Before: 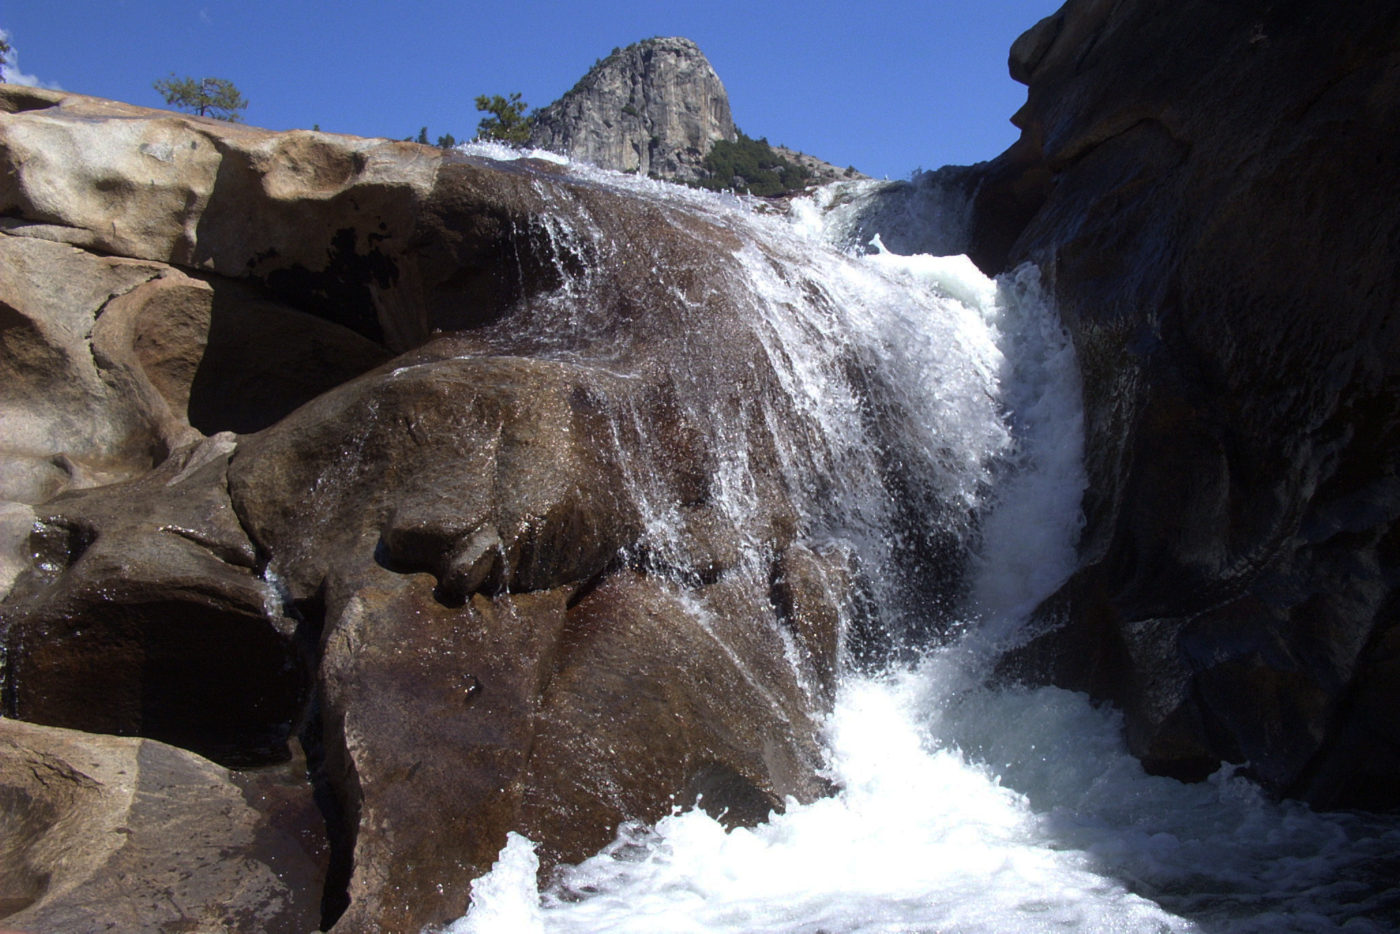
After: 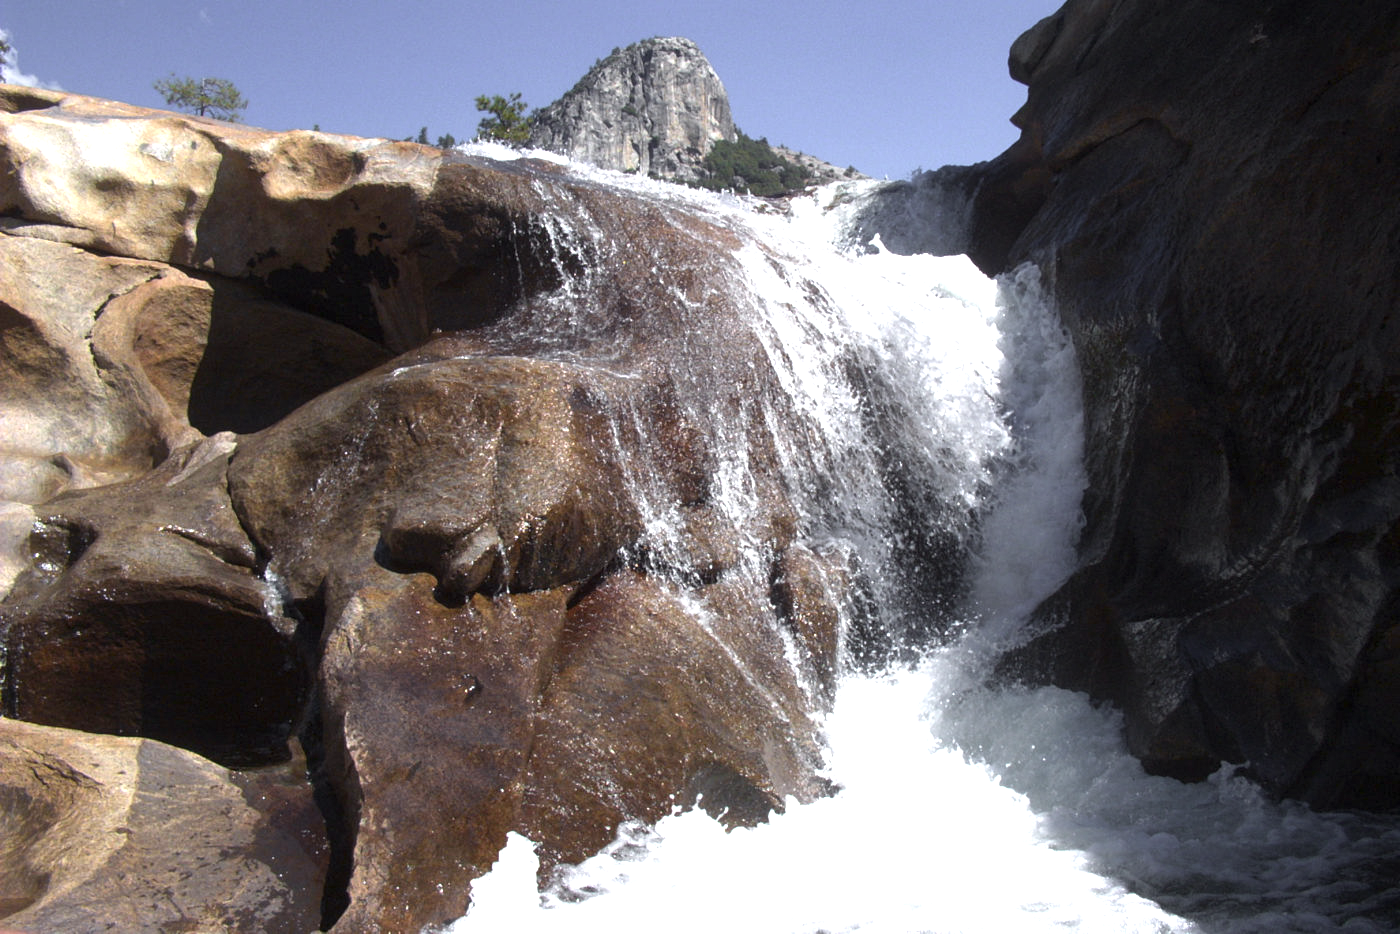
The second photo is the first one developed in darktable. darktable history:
exposure: black level correction 0, exposure 0.9 EV, compensate highlight preservation false
color zones: curves: ch1 [(0.25, 0.61) (0.75, 0.248)]
